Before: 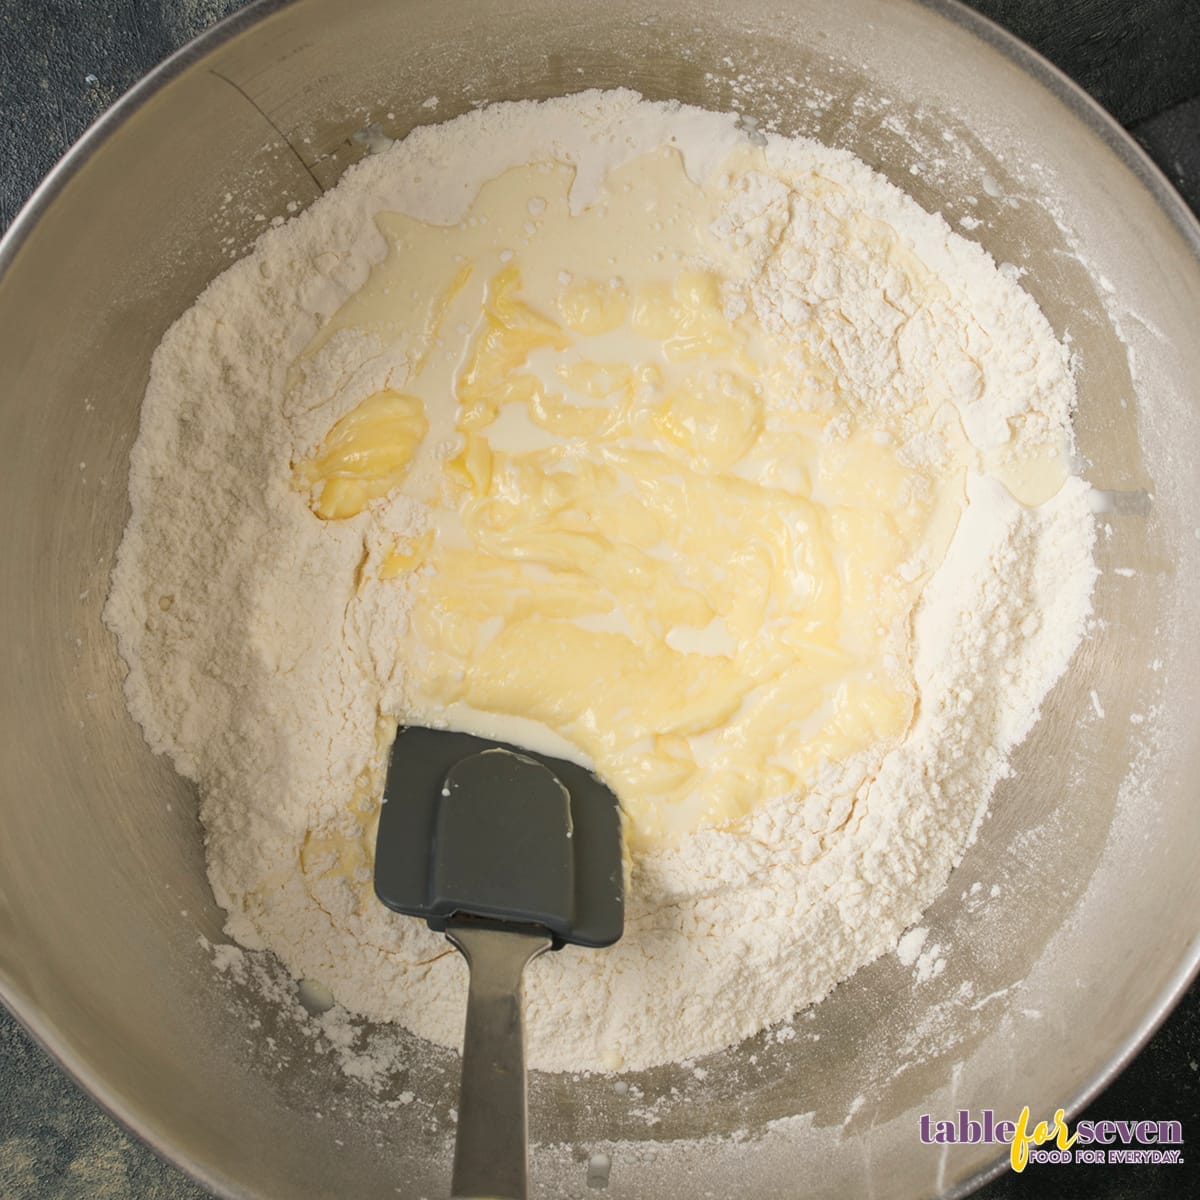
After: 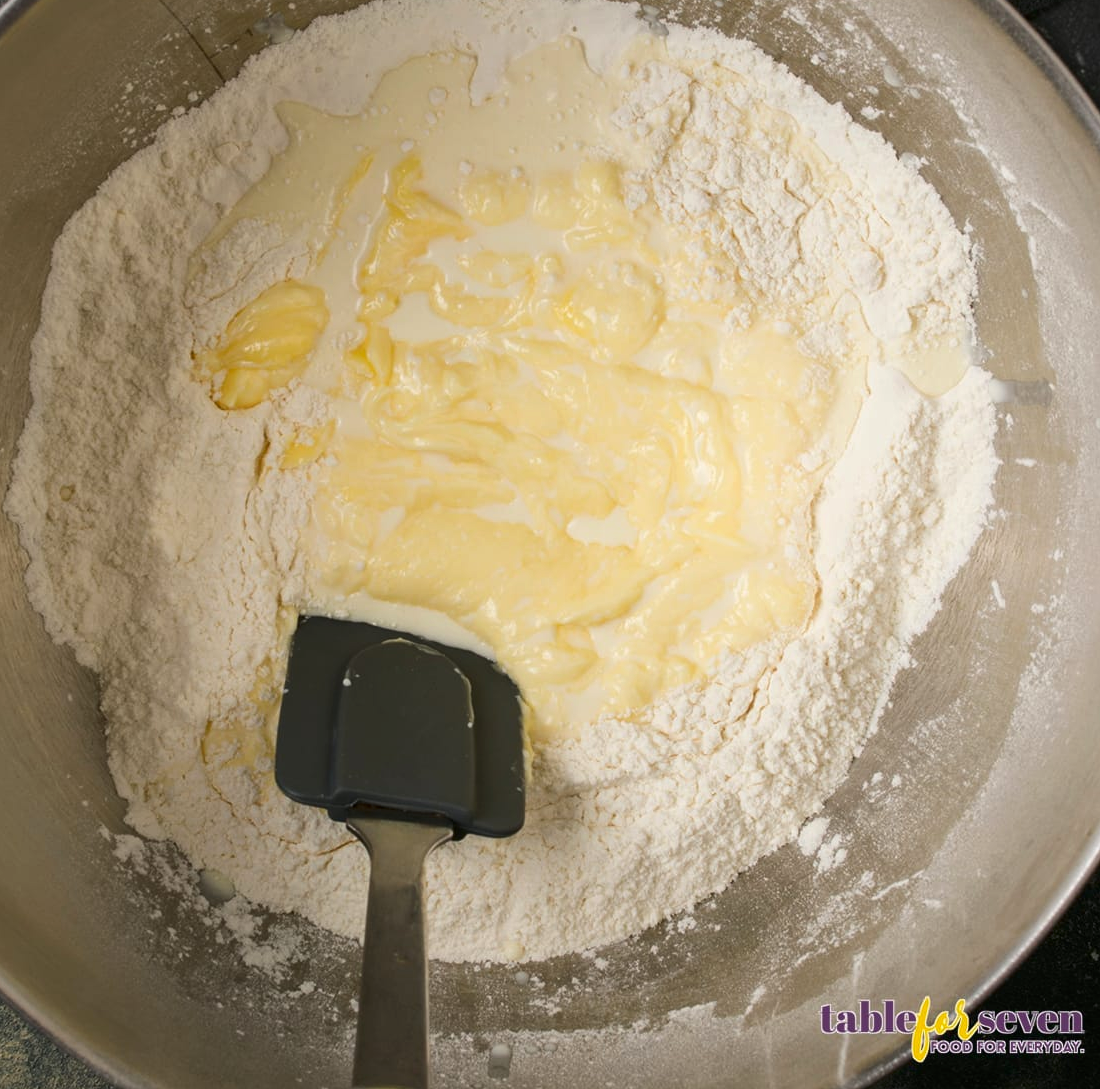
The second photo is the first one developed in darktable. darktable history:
contrast brightness saturation: contrast 0.07, brightness -0.13, saturation 0.06
color zones: curves: ch1 [(0, 0.513) (0.143, 0.524) (0.286, 0.511) (0.429, 0.506) (0.571, 0.503) (0.714, 0.503) (0.857, 0.508) (1, 0.513)]
crop and rotate: left 8.262%, top 9.226%
